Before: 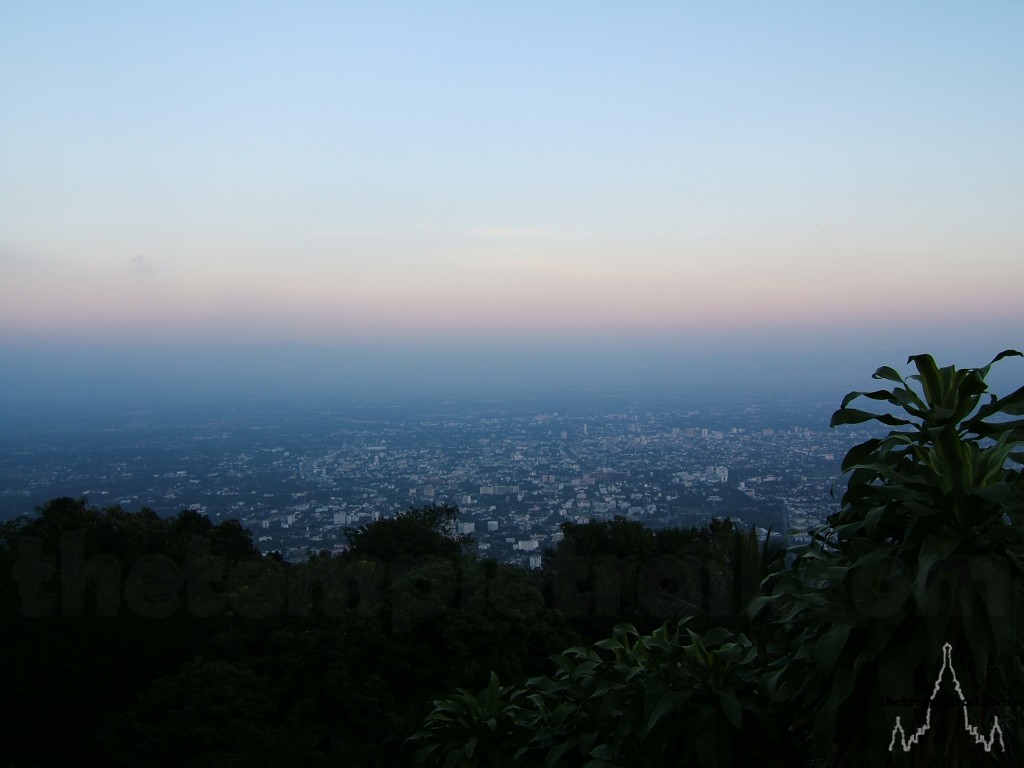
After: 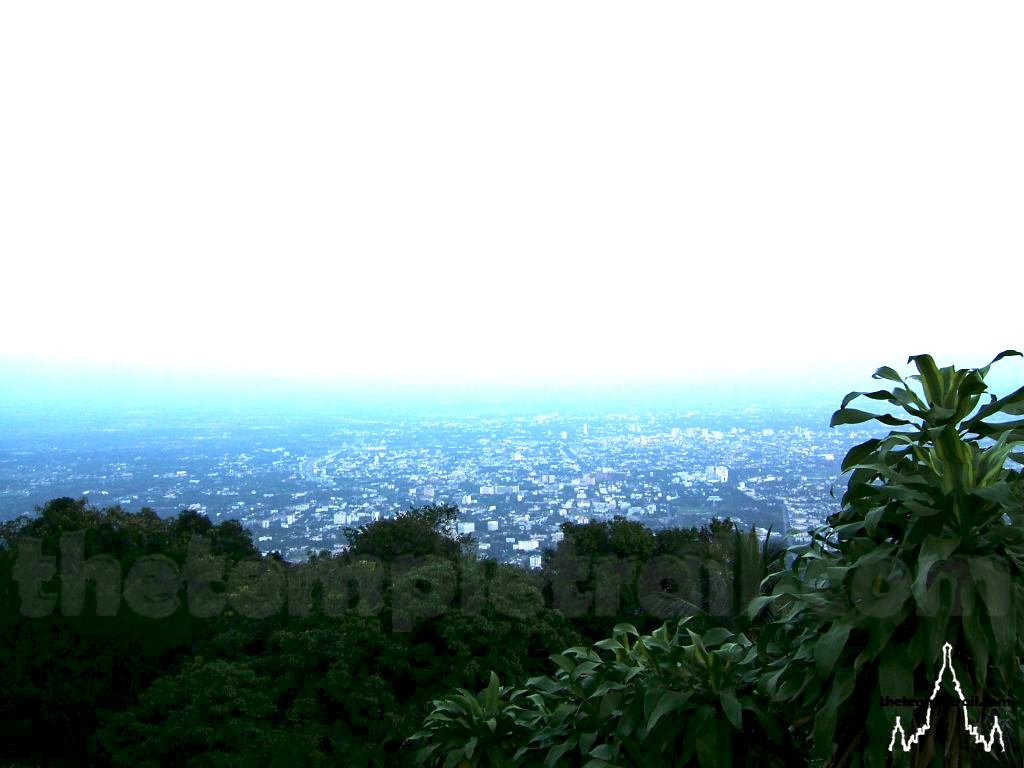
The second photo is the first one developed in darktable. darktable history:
exposure: black level correction 0.001, exposure 2.64 EV, compensate exposure bias true, compensate highlight preservation false
contrast equalizer: octaves 7, y [[0.515 ×6], [0.507 ×6], [0.425 ×6], [0 ×6], [0 ×6]]
